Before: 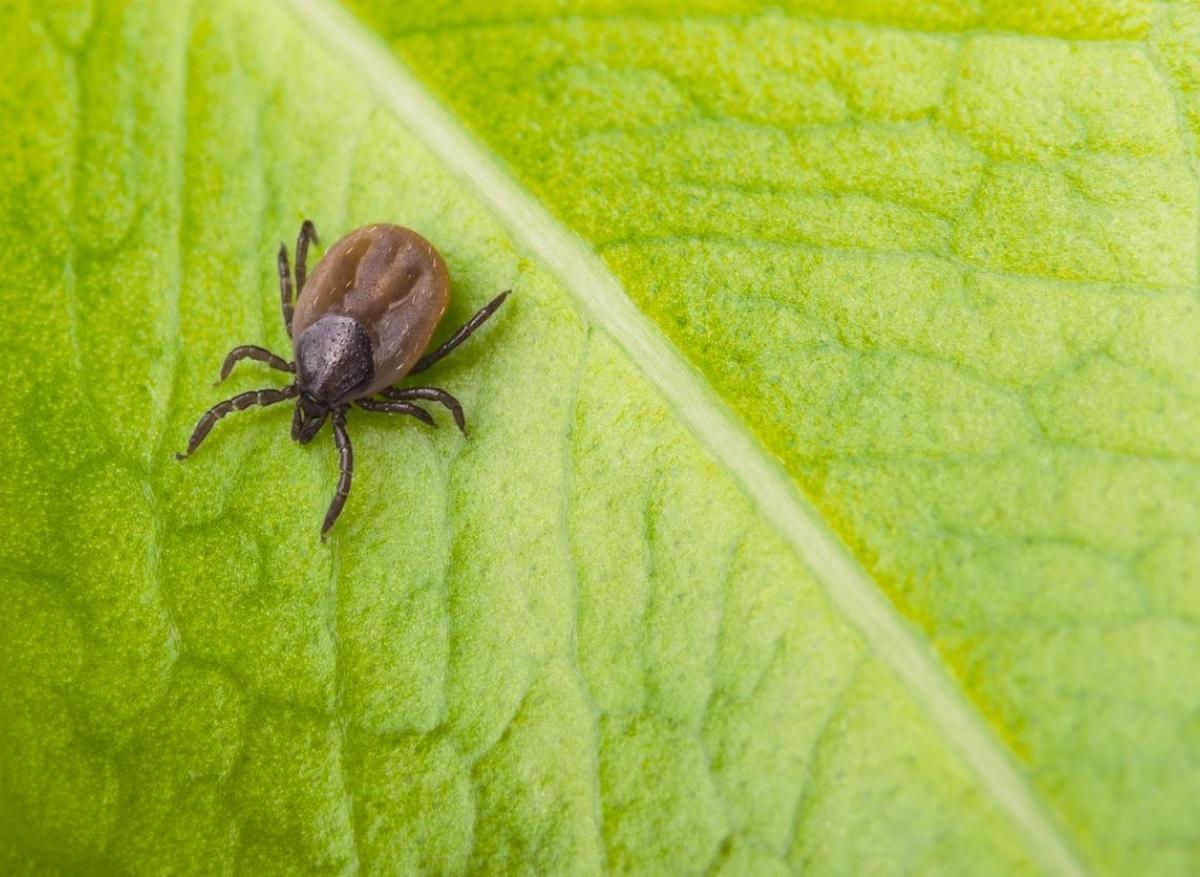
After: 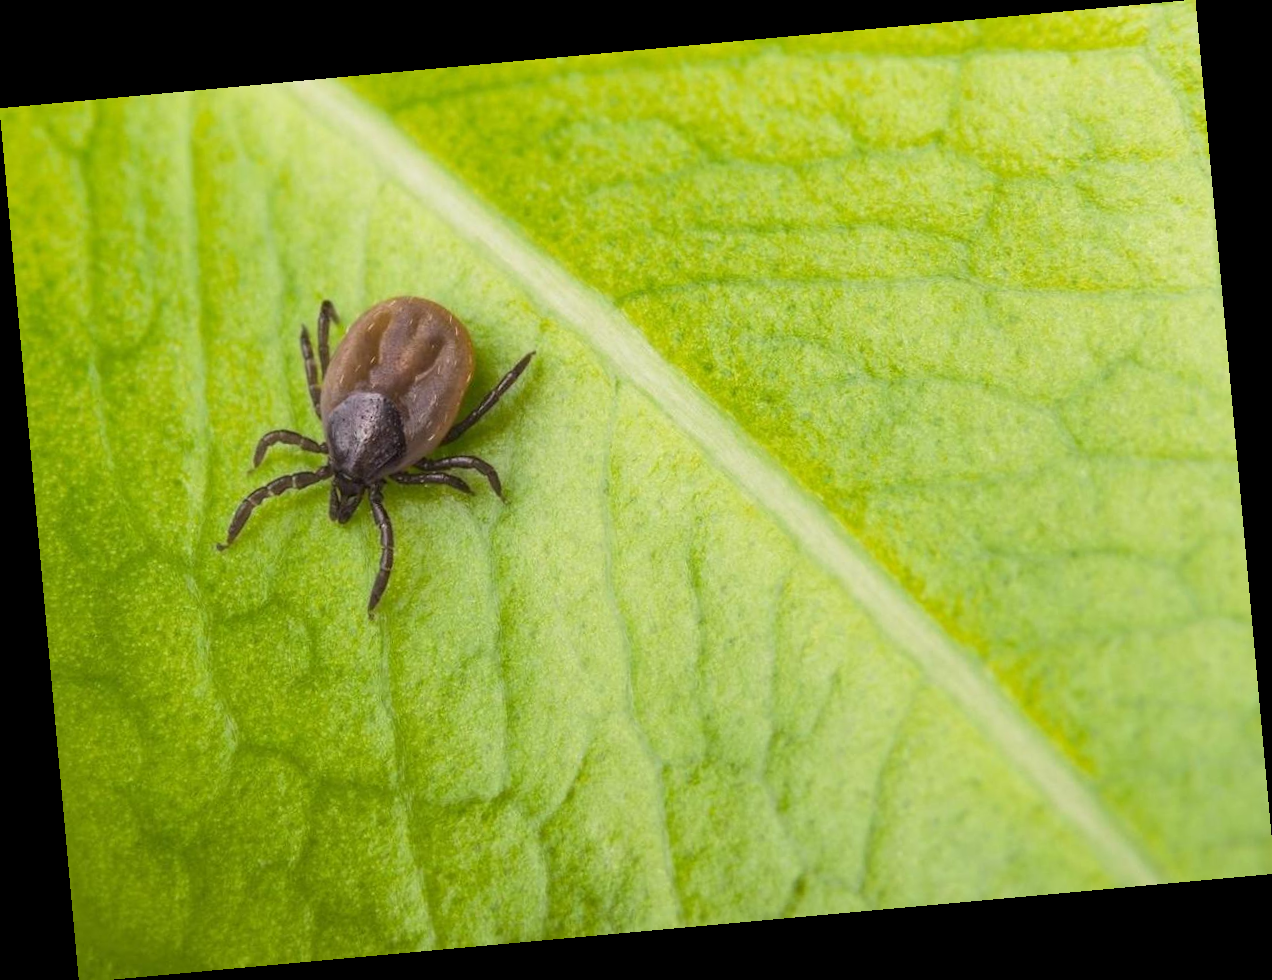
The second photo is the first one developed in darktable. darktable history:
crop: top 0.05%, bottom 0.098%
rotate and perspective: rotation -5.2°, automatic cropping off
